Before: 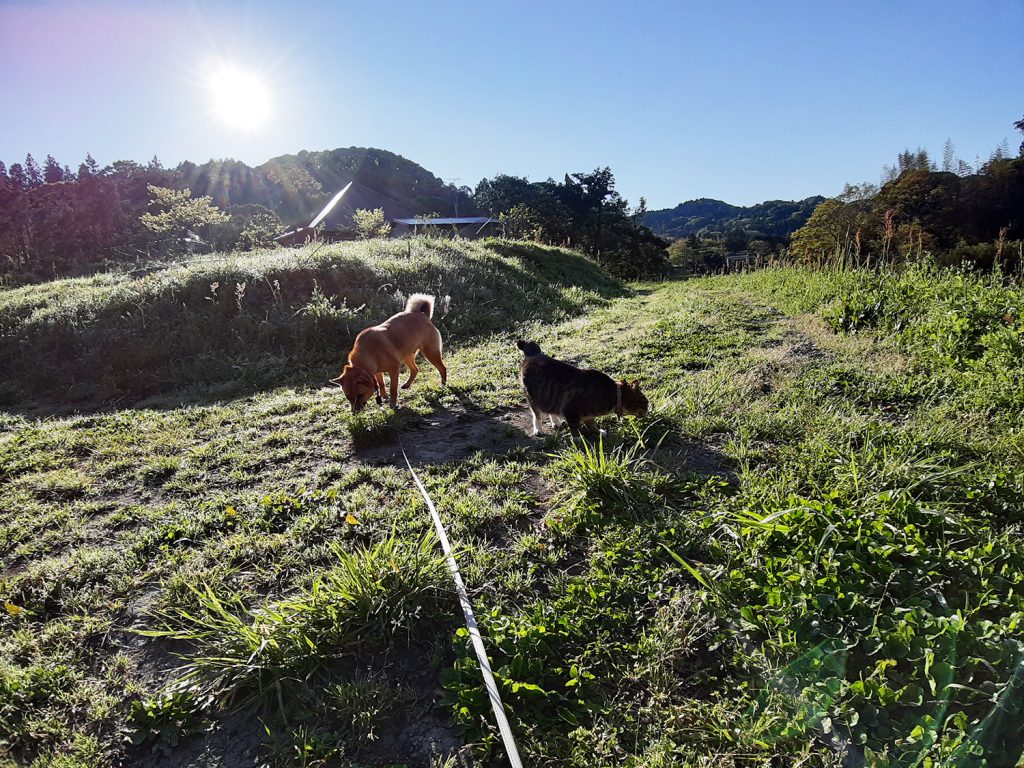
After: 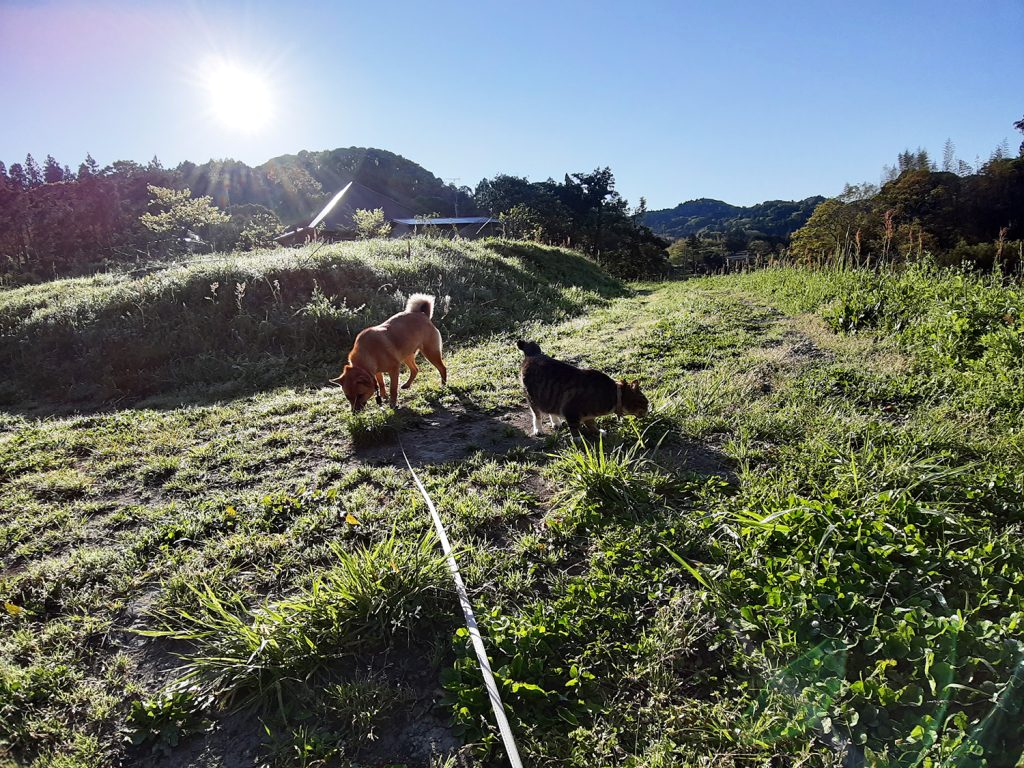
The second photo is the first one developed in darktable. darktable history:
shadows and highlights: shadows -9.02, white point adjustment 1.55, highlights 9.64
